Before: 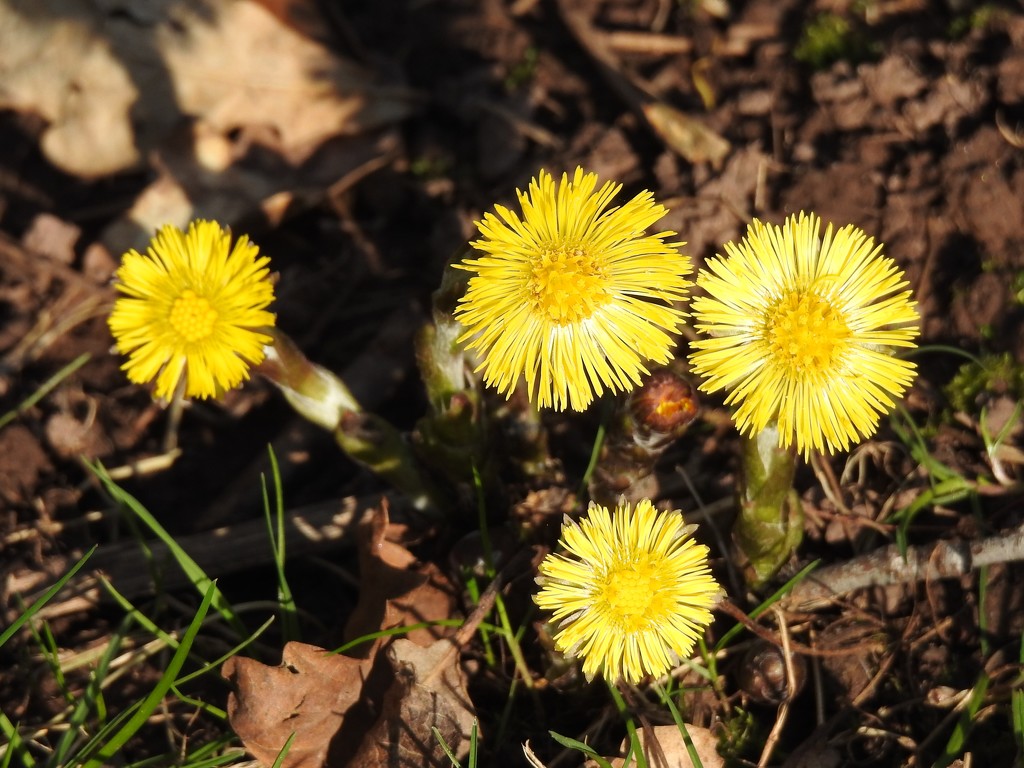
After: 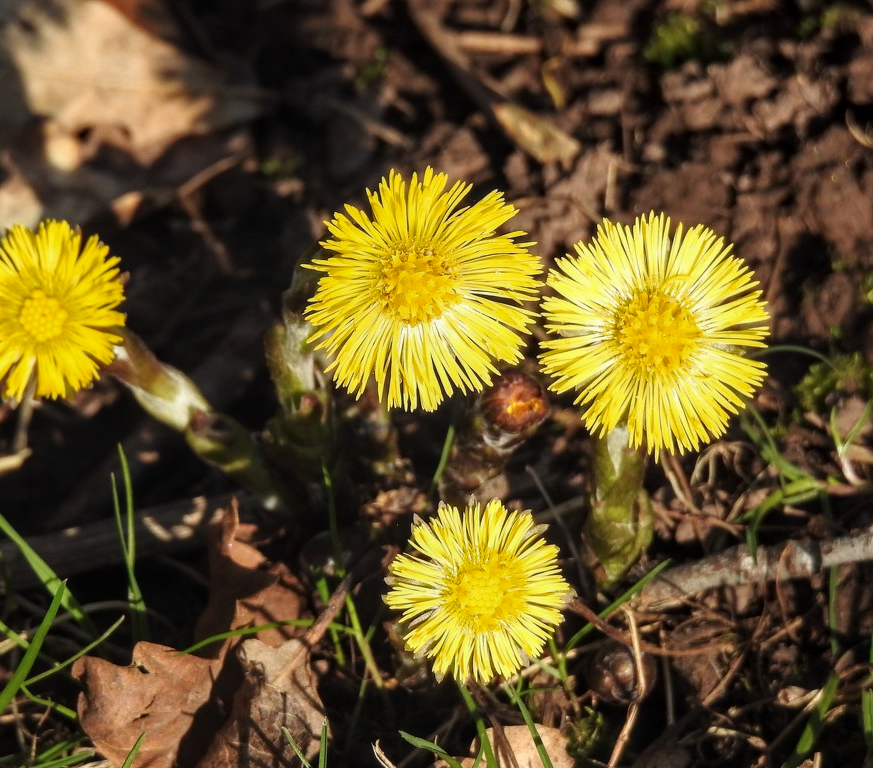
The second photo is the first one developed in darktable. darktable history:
base curve: curves: ch0 [(0, 0) (0.303, 0.277) (1, 1)]
local contrast: on, module defaults
crop and rotate: left 14.657%
